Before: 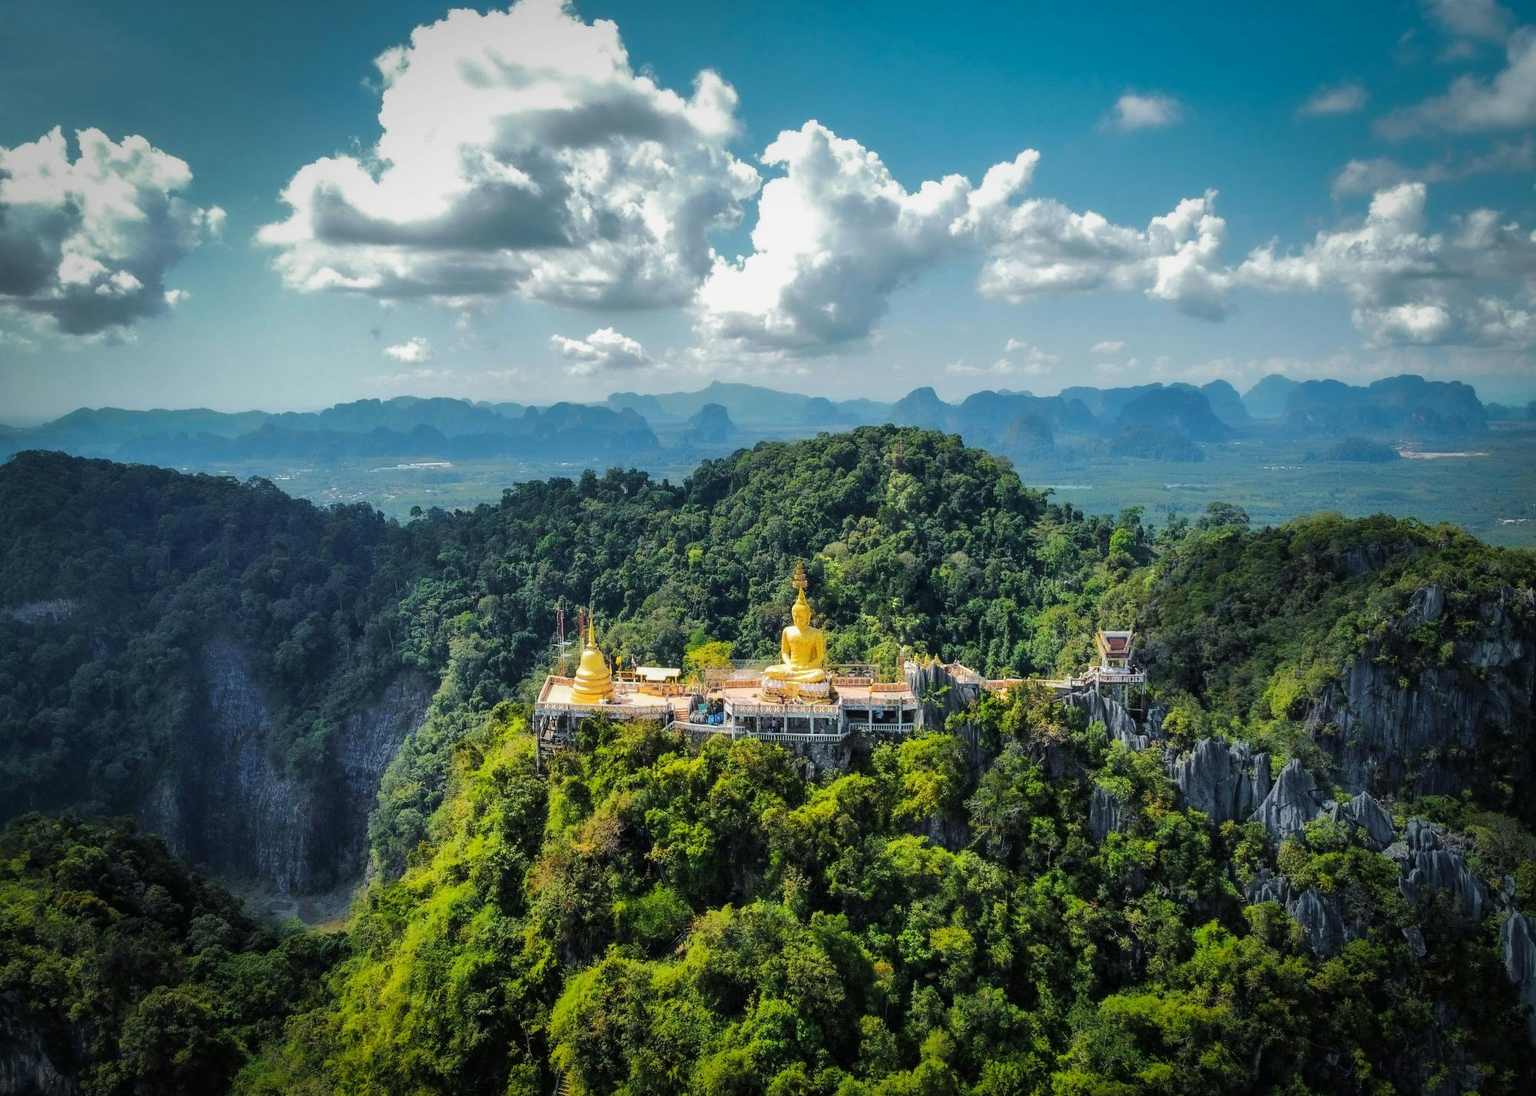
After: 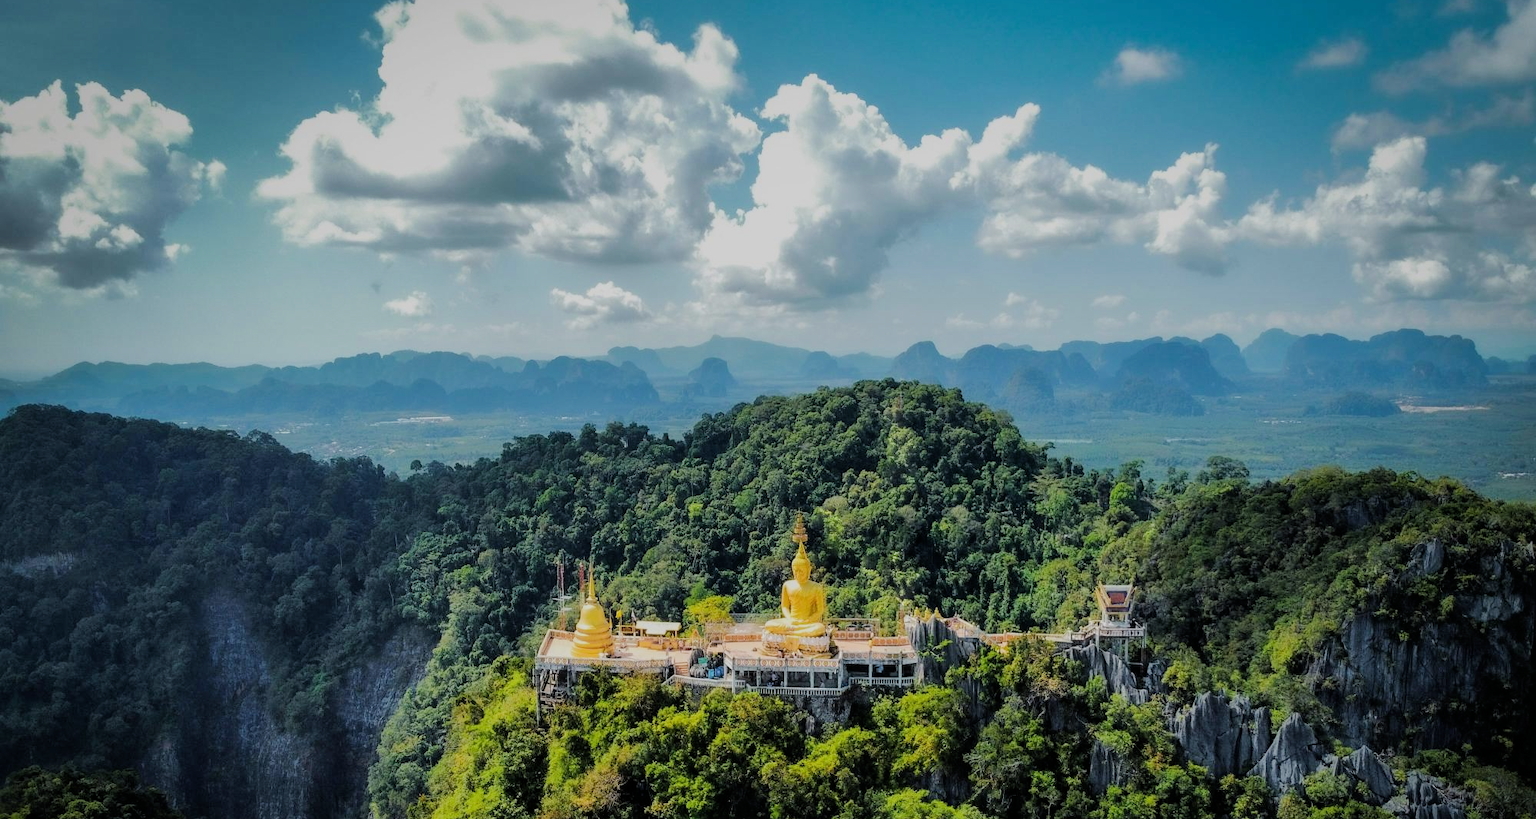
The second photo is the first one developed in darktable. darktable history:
exposure: compensate highlight preservation false
crop: top 4.209%, bottom 20.981%
filmic rgb: black relative exposure -7.65 EV, white relative exposure 4.56 EV, hardness 3.61
